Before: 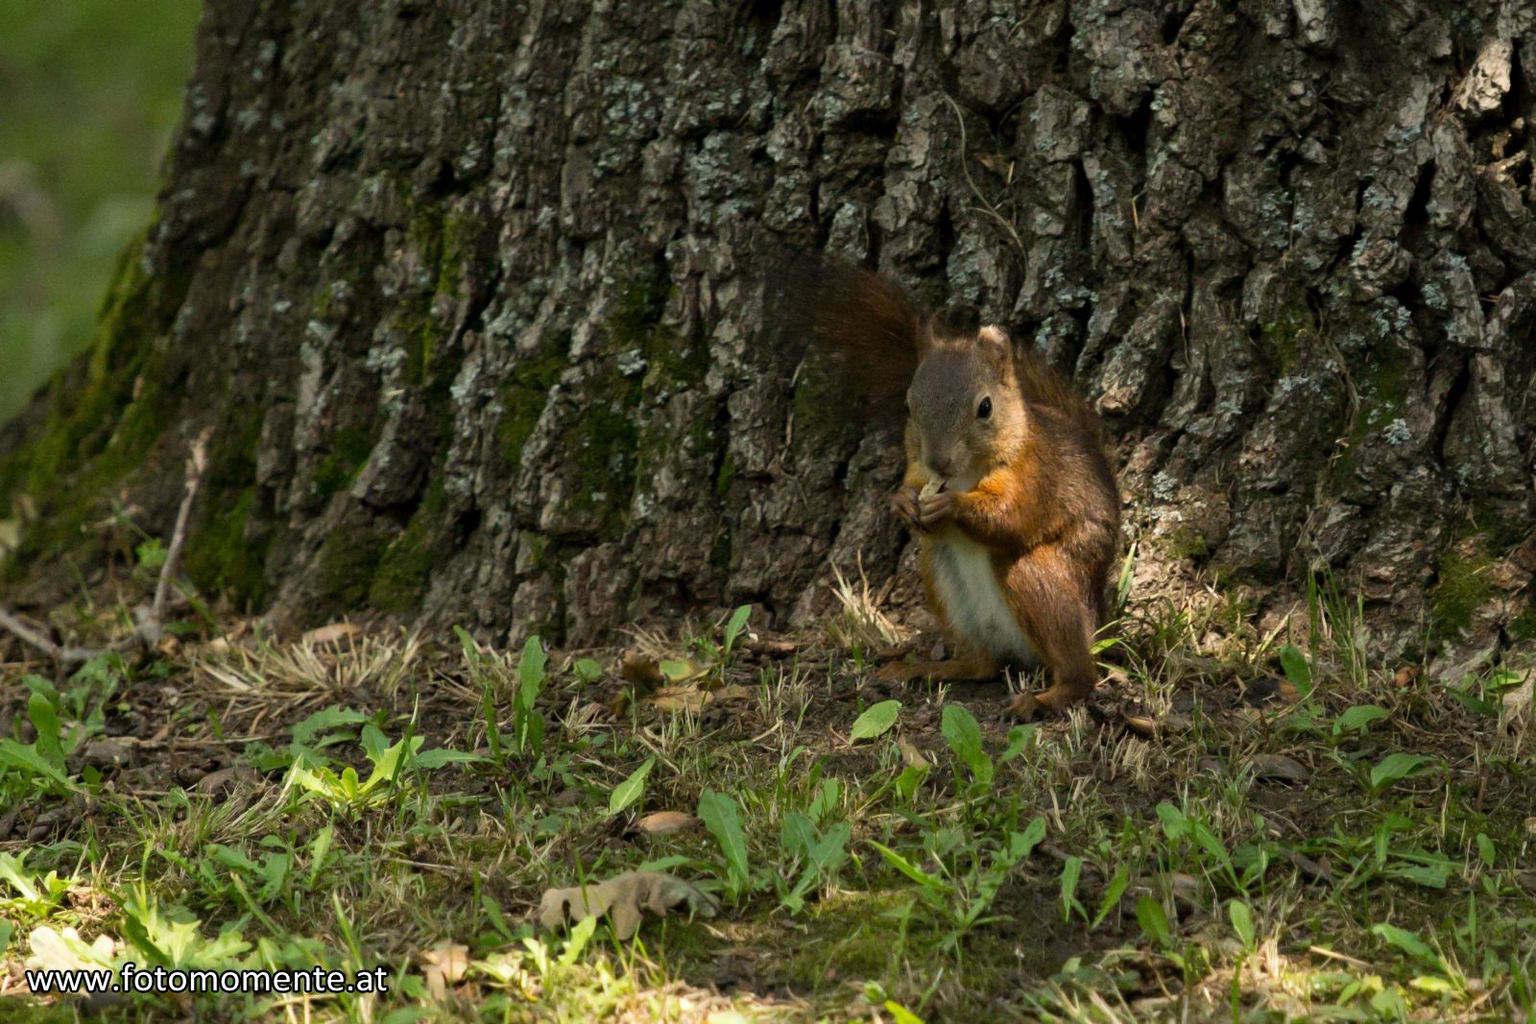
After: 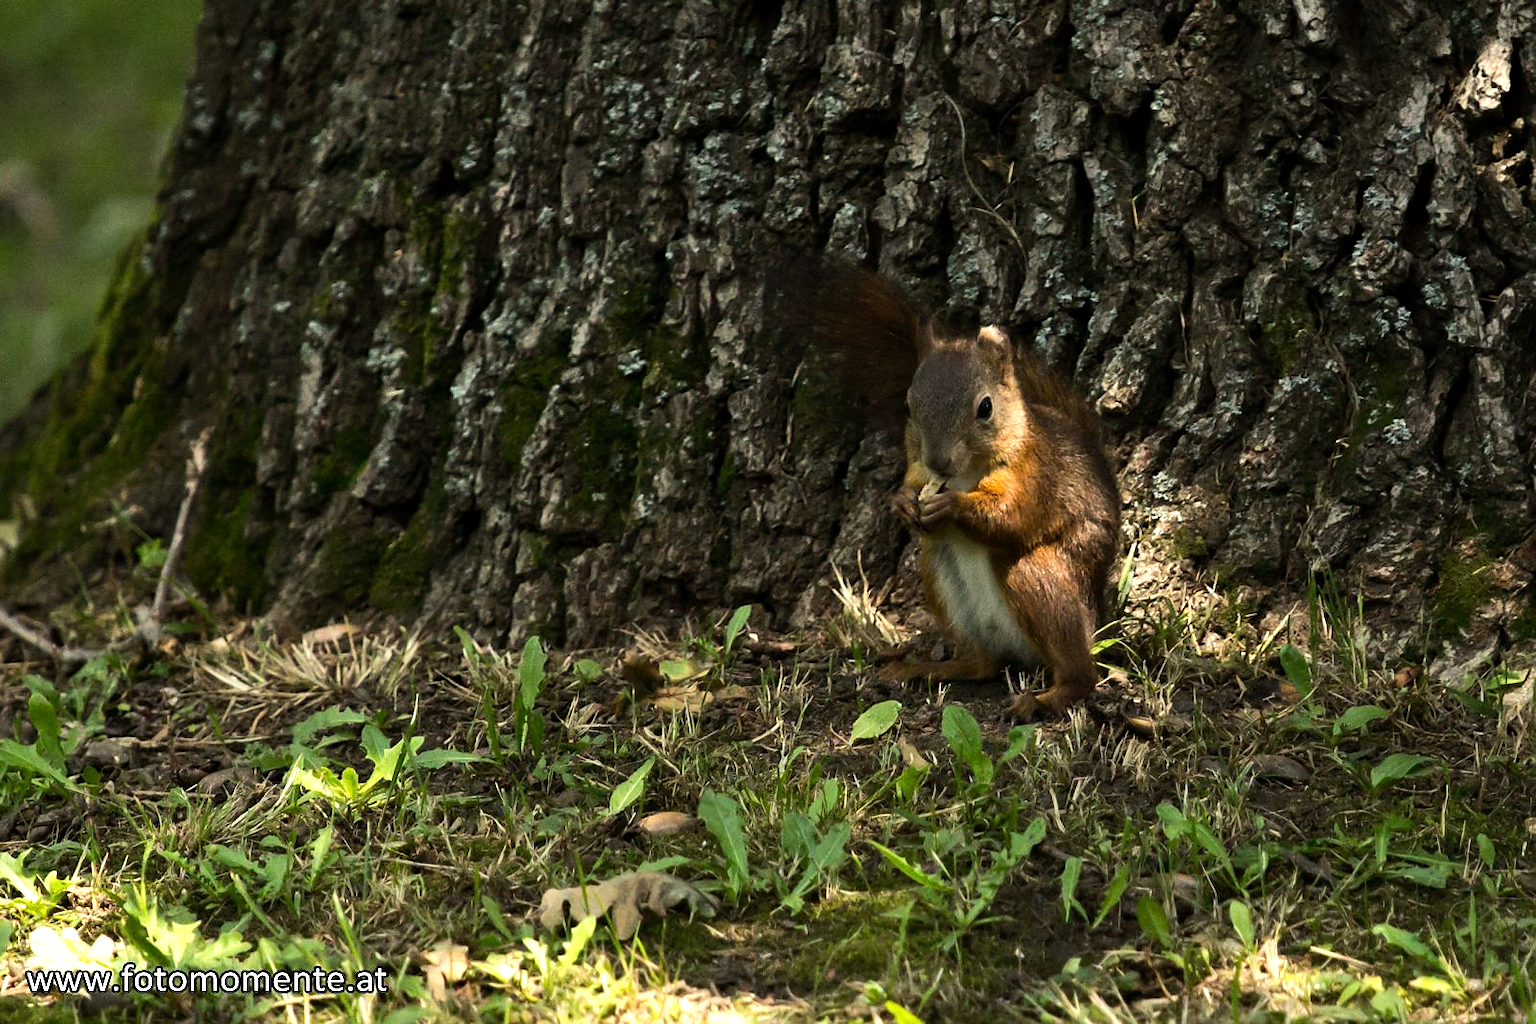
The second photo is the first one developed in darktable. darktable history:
tone equalizer: -8 EV -0.75 EV, -7 EV -0.7 EV, -6 EV -0.6 EV, -5 EV -0.4 EV, -3 EV 0.4 EV, -2 EV 0.6 EV, -1 EV 0.7 EV, +0 EV 0.75 EV, edges refinement/feathering 500, mask exposure compensation -1.57 EV, preserve details no
sharpen: radius 1, threshold 1
